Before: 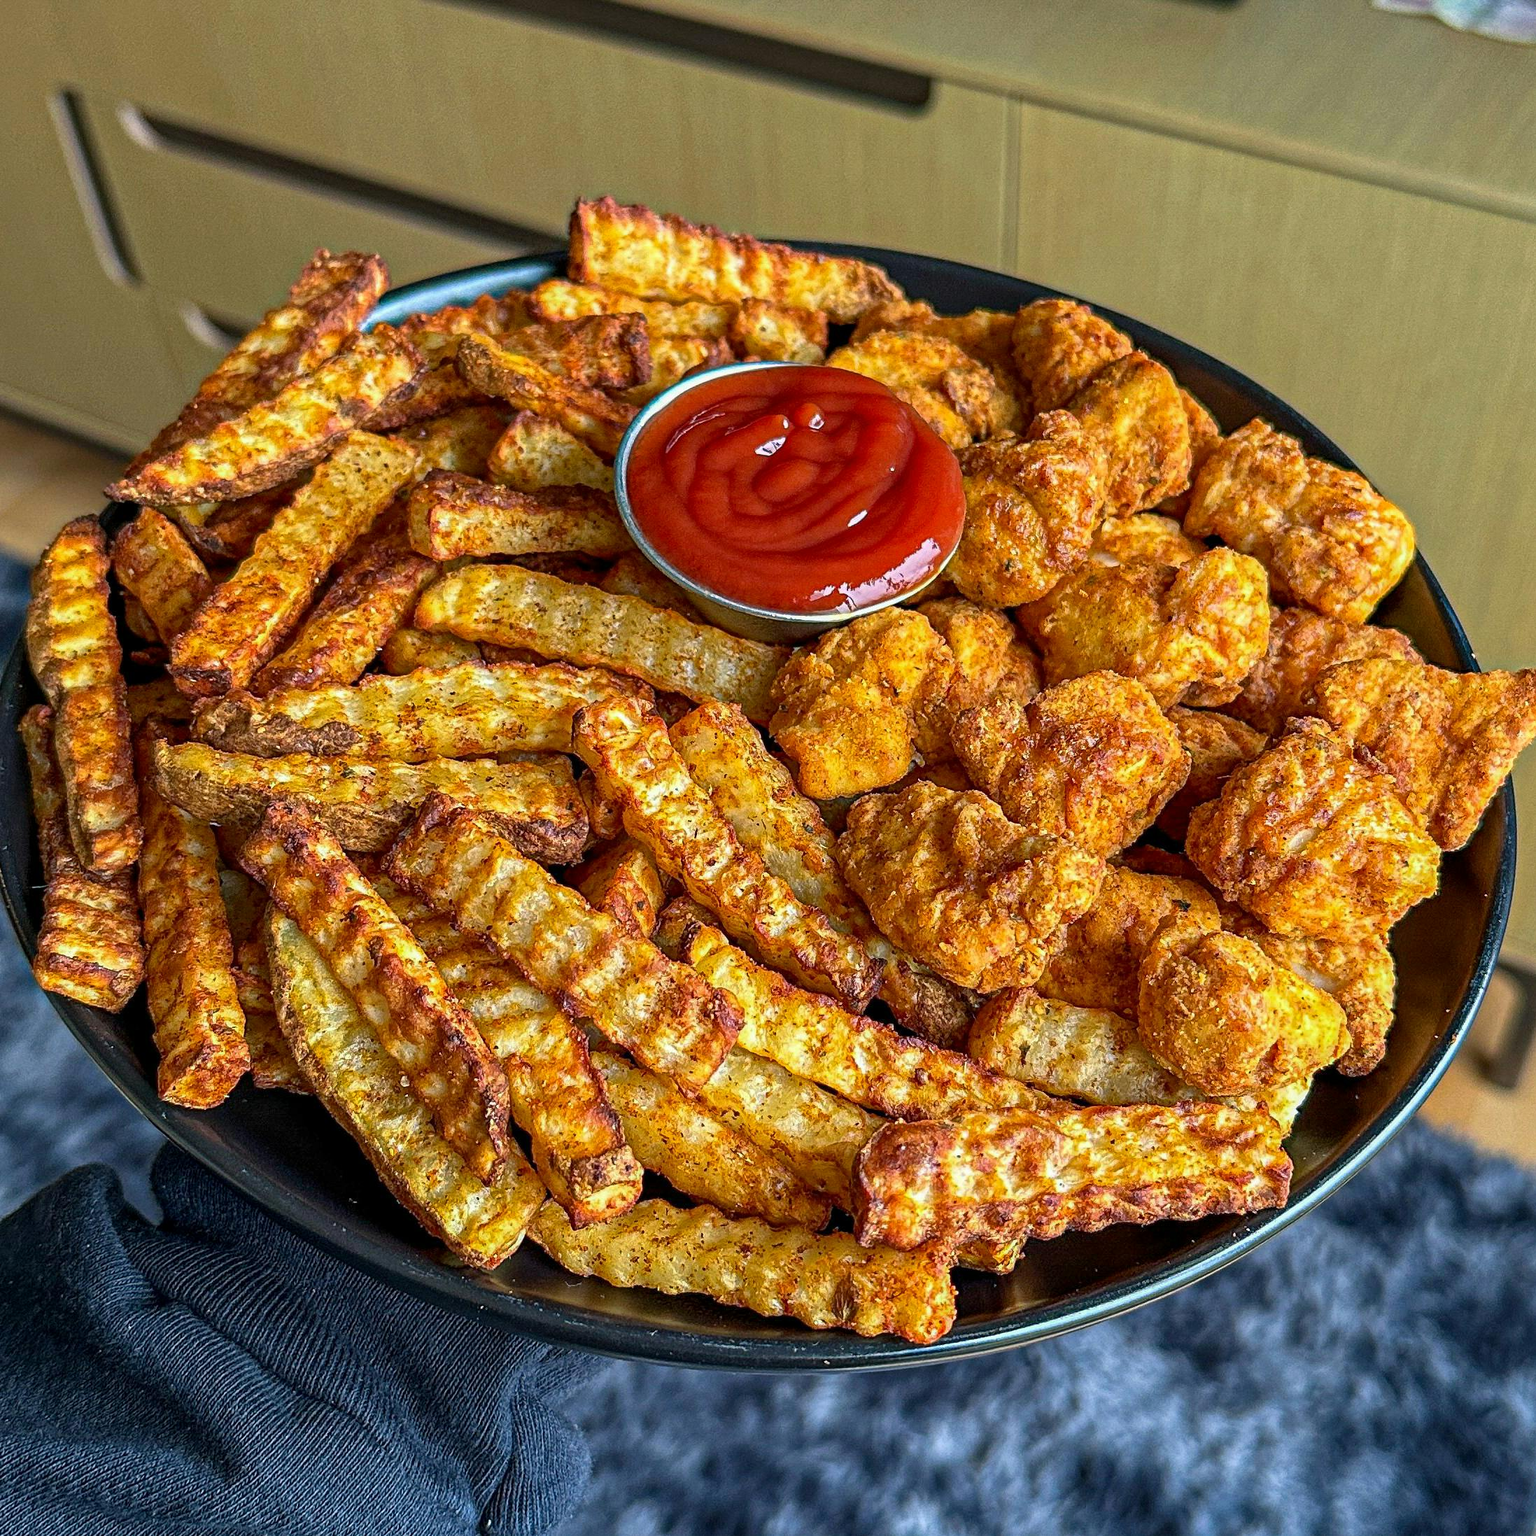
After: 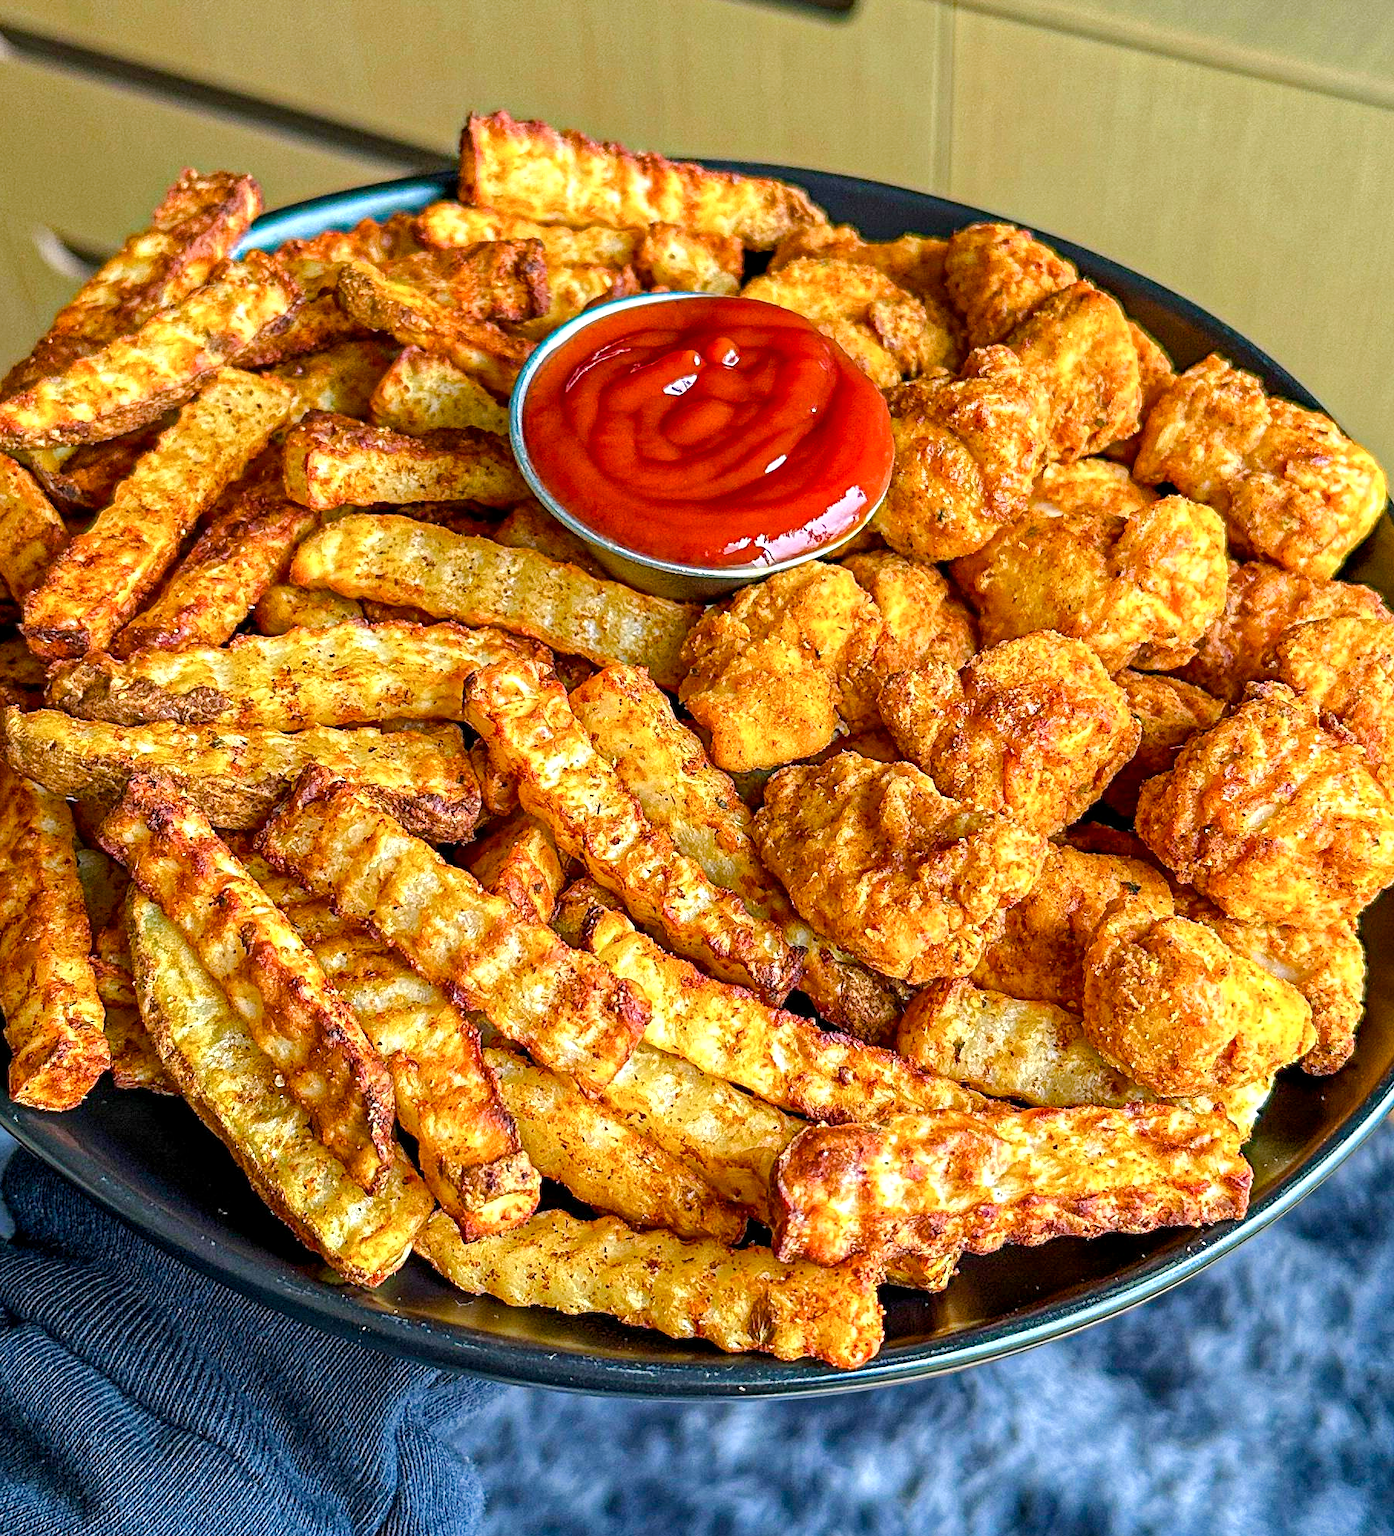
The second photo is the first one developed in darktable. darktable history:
exposure: black level correction 0.001, exposure 0.499 EV, compensate exposure bias true, compensate highlight preservation false
color balance rgb: perceptual saturation grading › global saturation 0.01%, perceptual saturation grading › highlights -9.376%, perceptual saturation grading › mid-tones 18.292%, perceptual saturation grading › shadows 29.187%, perceptual brilliance grading › mid-tones 10.411%, perceptual brilliance grading › shadows 14.46%, global vibrance 15.036%
crop: left 9.788%, top 6.216%, right 7.302%, bottom 2.489%
